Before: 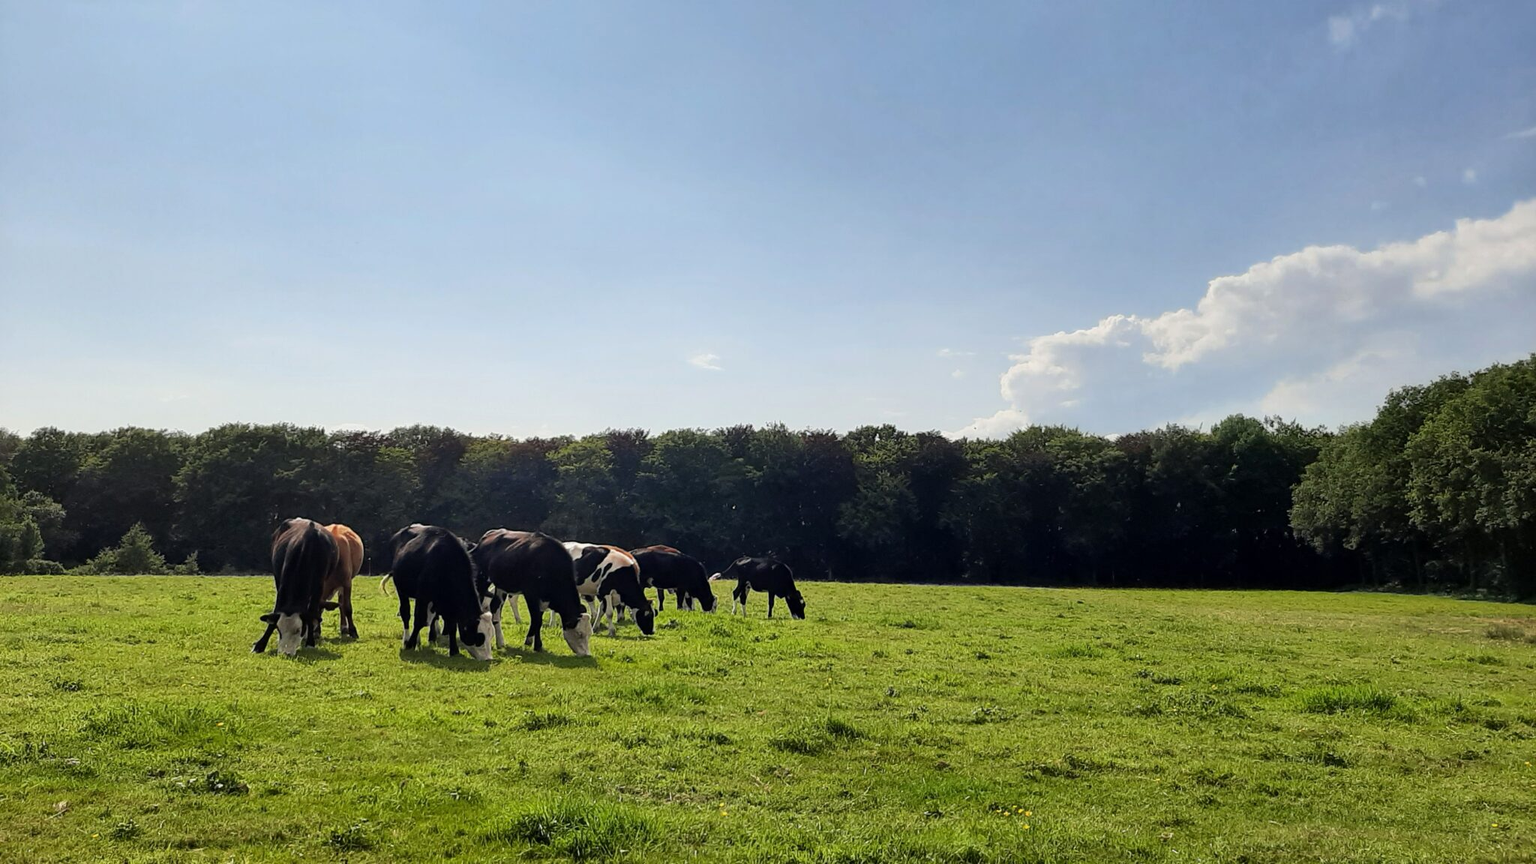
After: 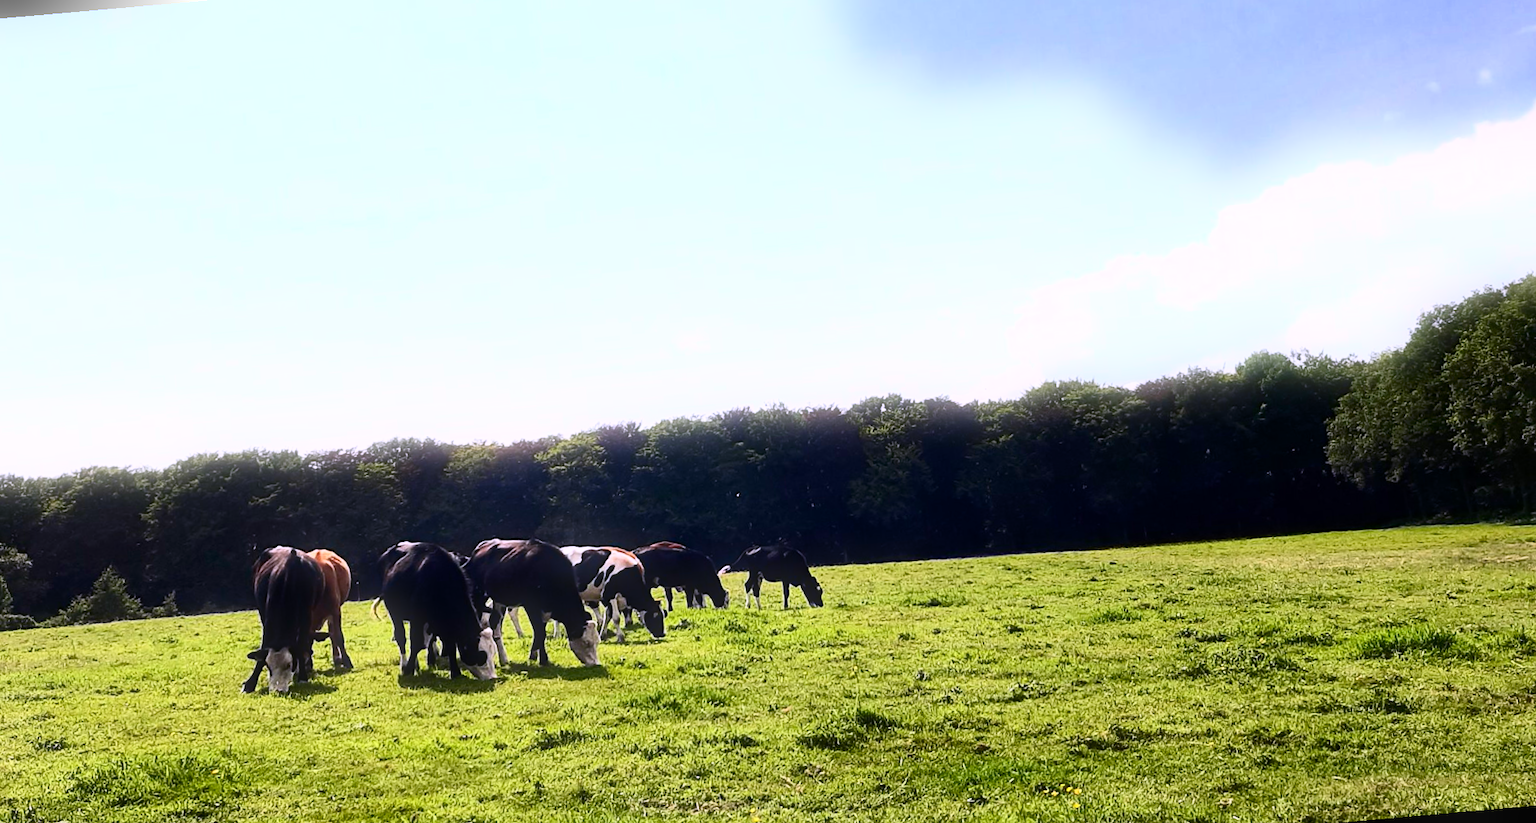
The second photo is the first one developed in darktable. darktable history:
bloom: size 5%, threshold 95%, strength 15%
rotate and perspective: rotation -5°, crop left 0.05, crop right 0.952, crop top 0.11, crop bottom 0.89
contrast brightness saturation: contrast 0.4, brightness 0.1, saturation 0.21
white balance: red 1.042, blue 1.17
